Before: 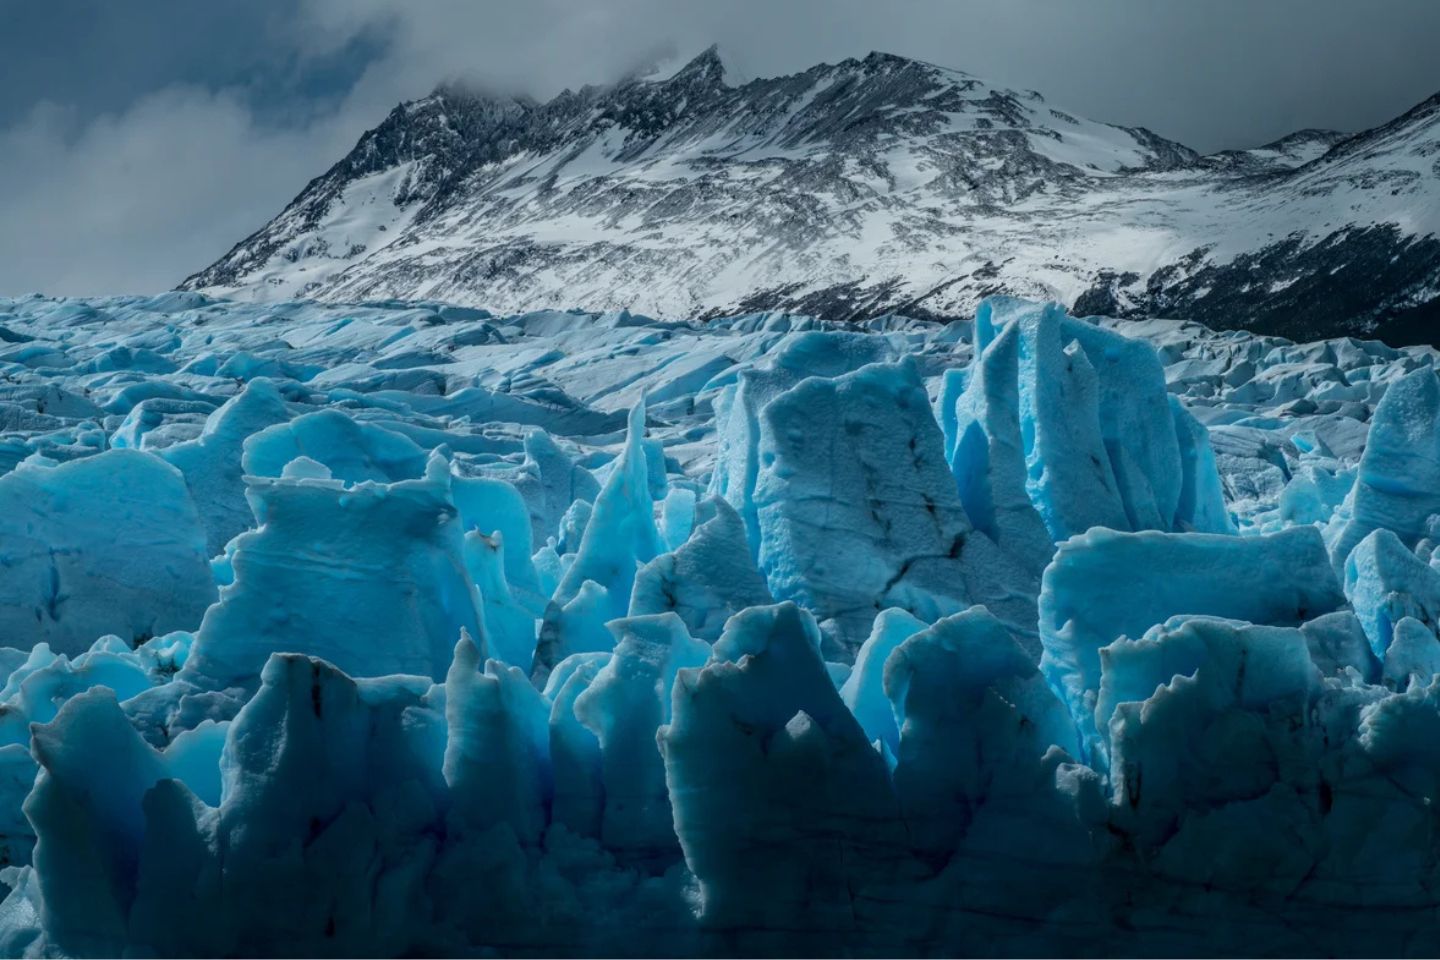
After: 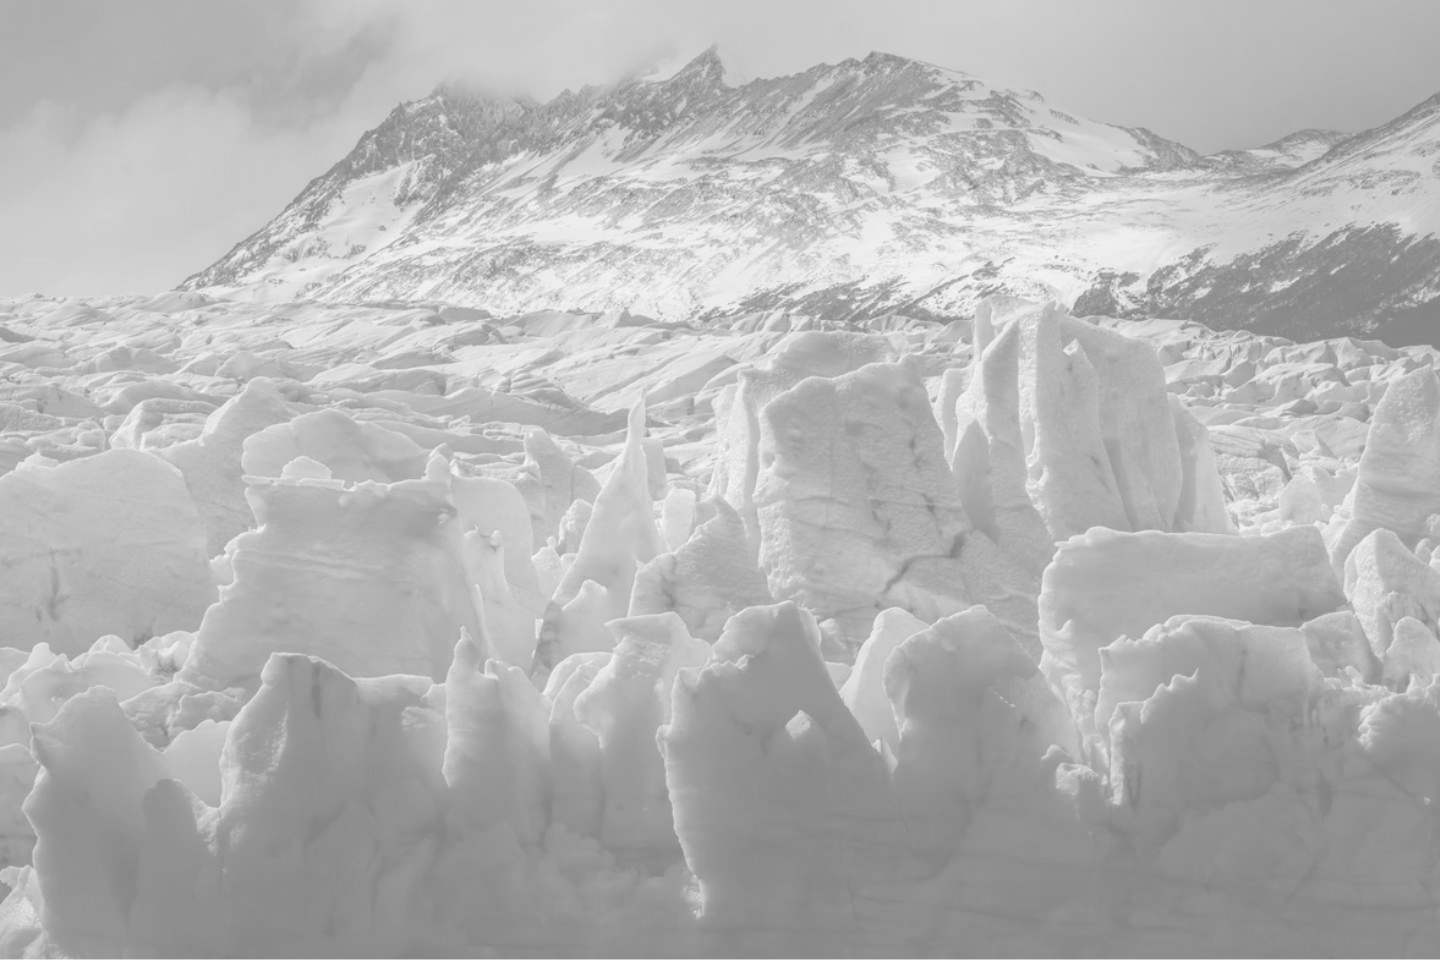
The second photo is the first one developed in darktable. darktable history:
colorize: hue 43.2°, saturation 40%, version 1
monochrome: a 30.25, b 92.03
color correction: highlights a* 17.03, highlights b* 0.205, shadows a* -15.38, shadows b* -14.56, saturation 1.5
contrast brightness saturation: contrast 0.06, brightness -0.01, saturation -0.23
